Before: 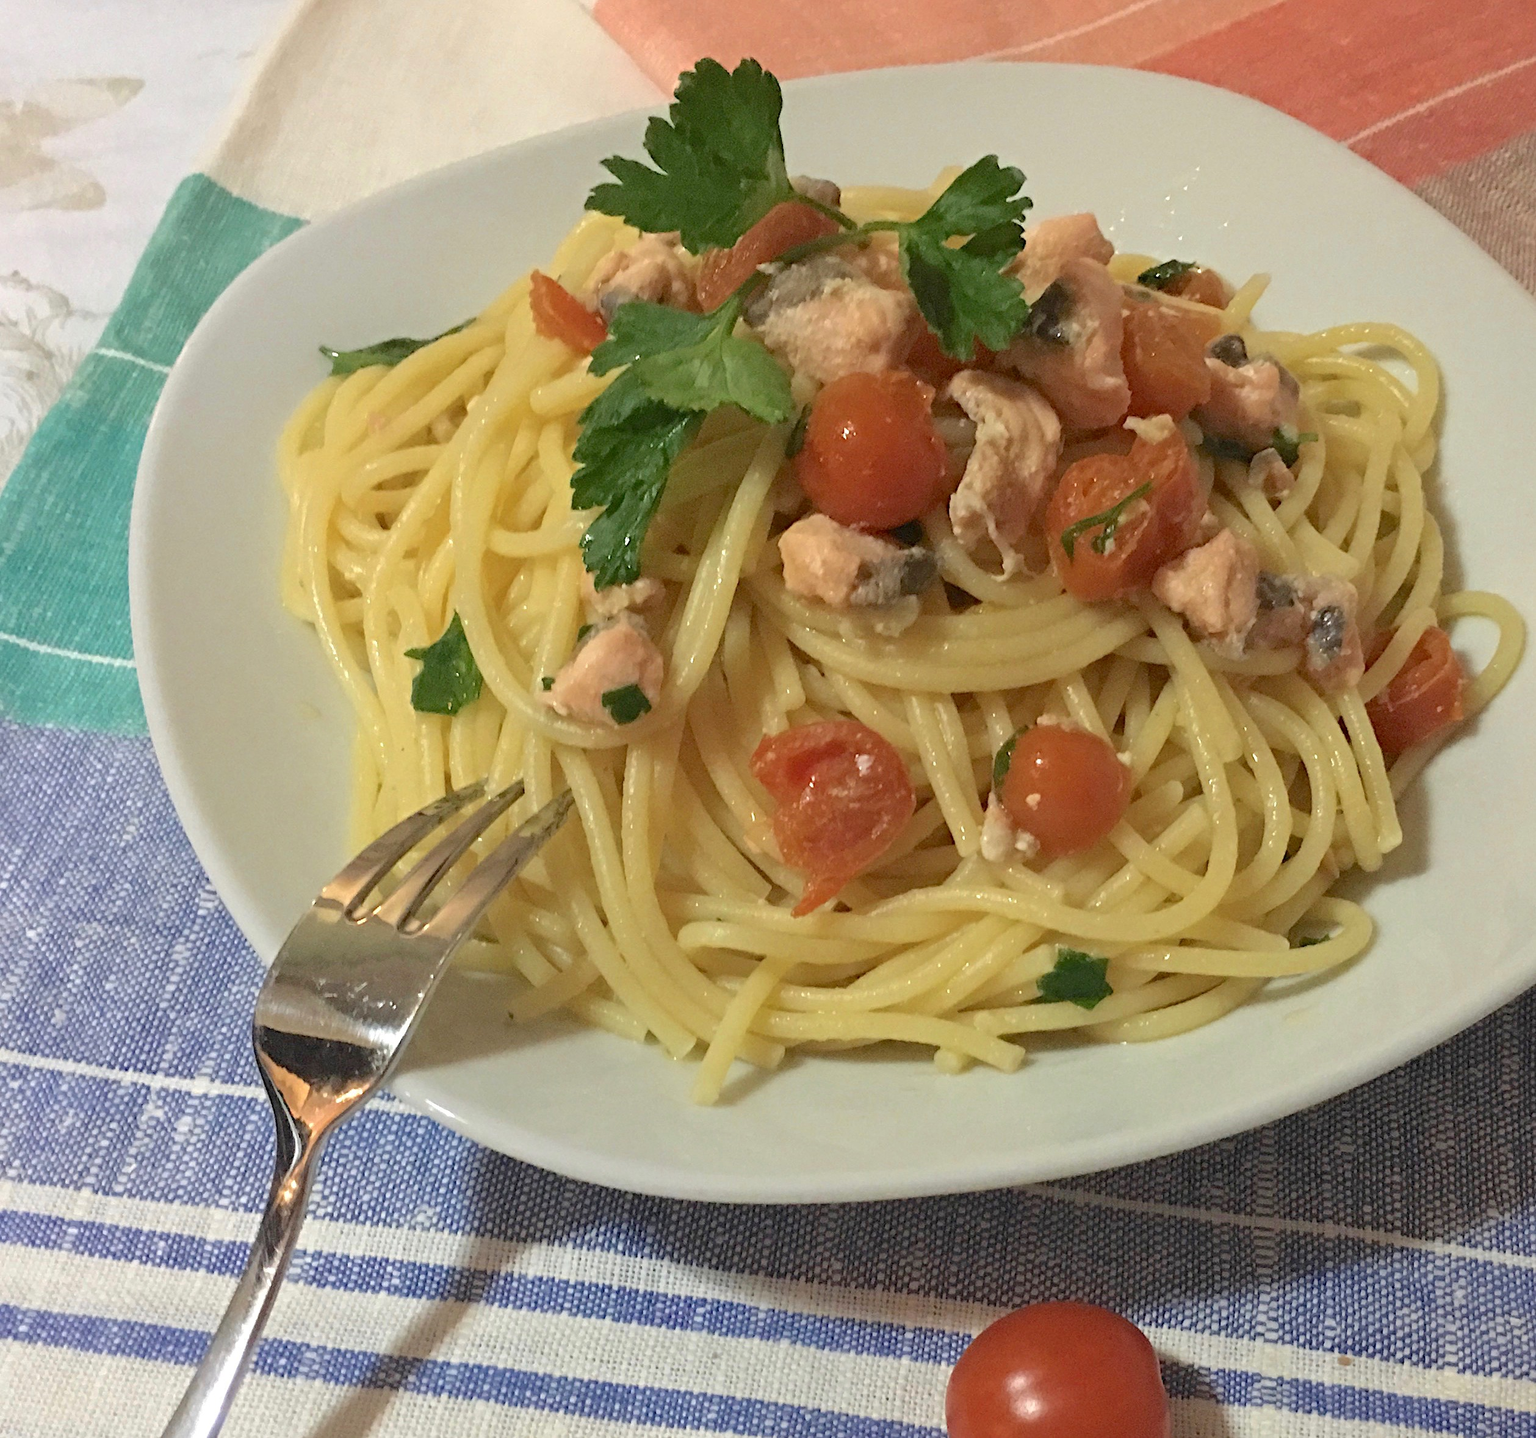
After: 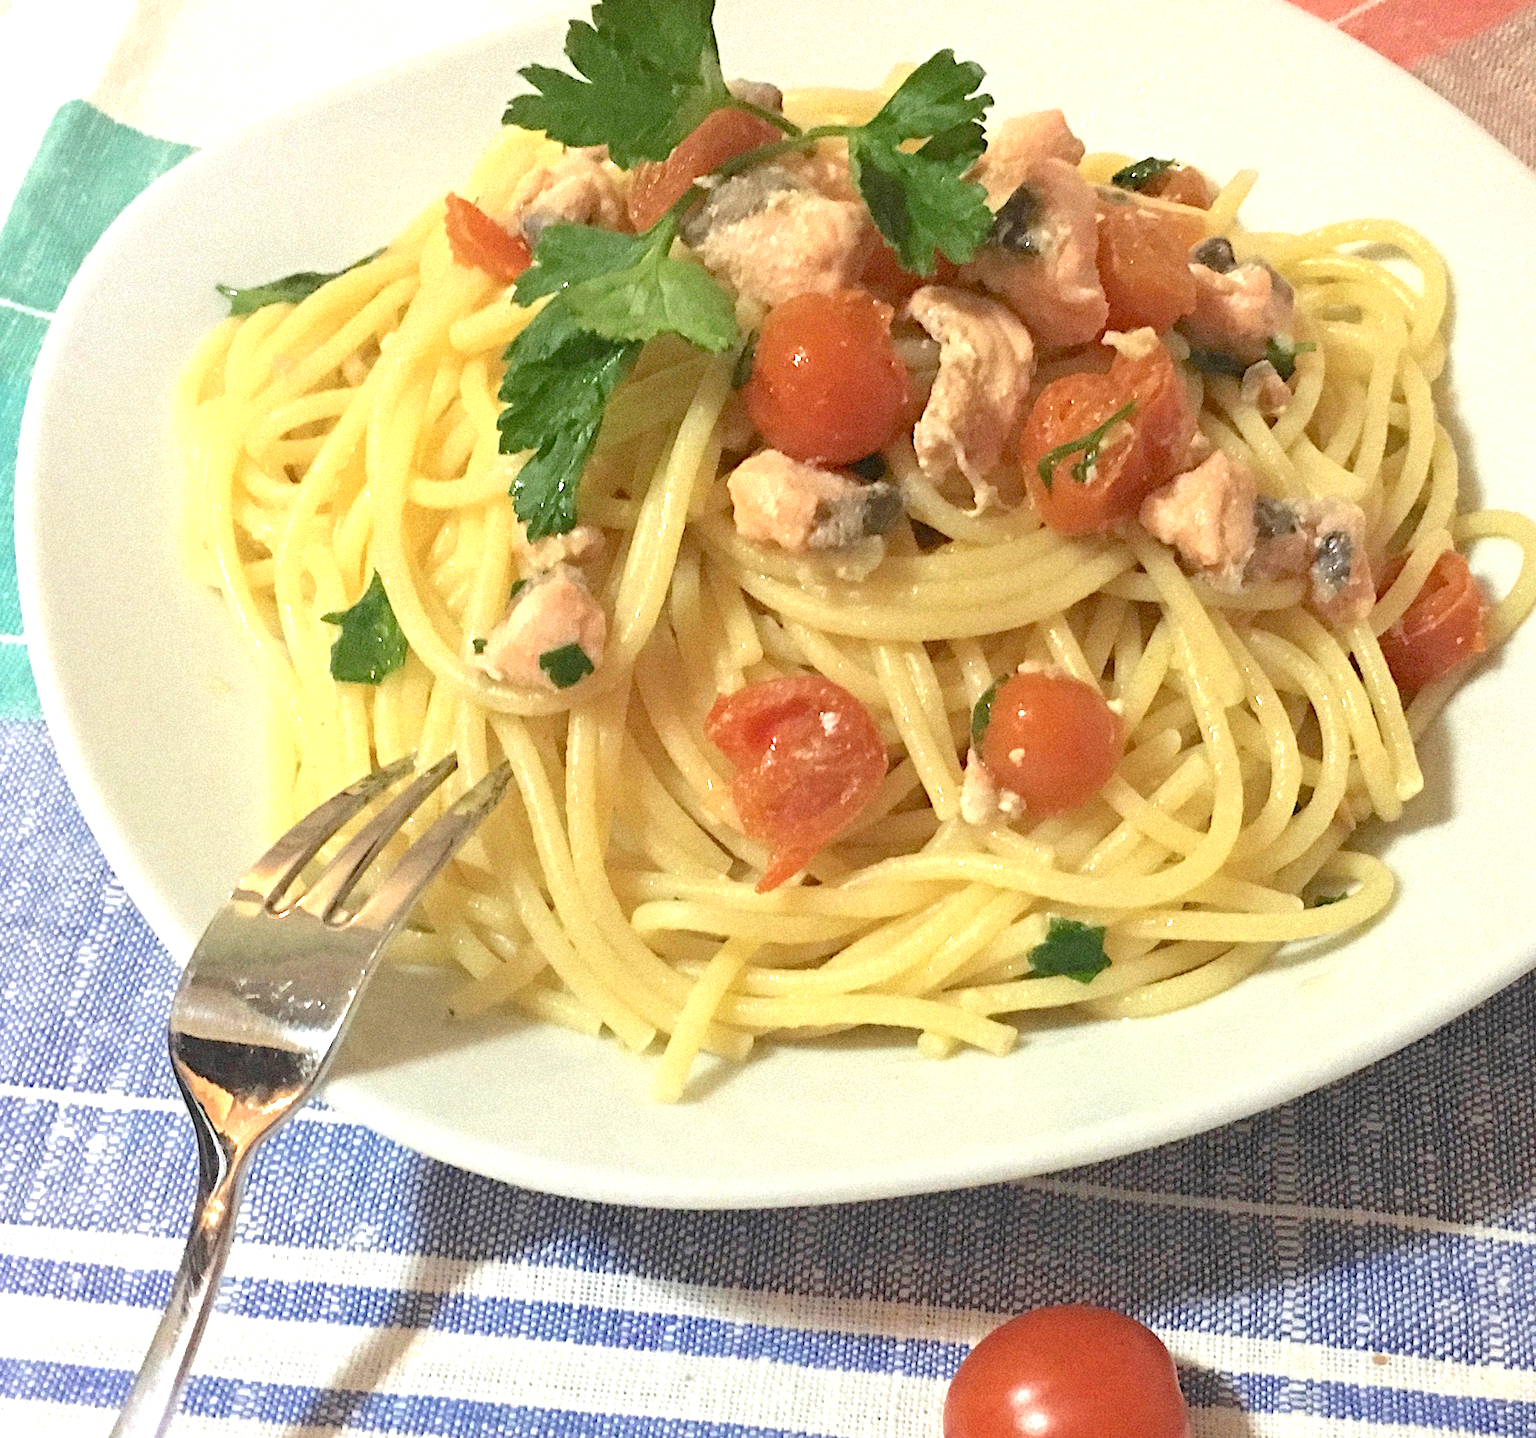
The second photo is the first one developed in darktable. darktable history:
crop and rotate: angle 1.96°, left 5.673%, top 5.673%
exposure: exposure 0.95 EV, compensate highlight preservation false
grain: mid-tones bias 0%
